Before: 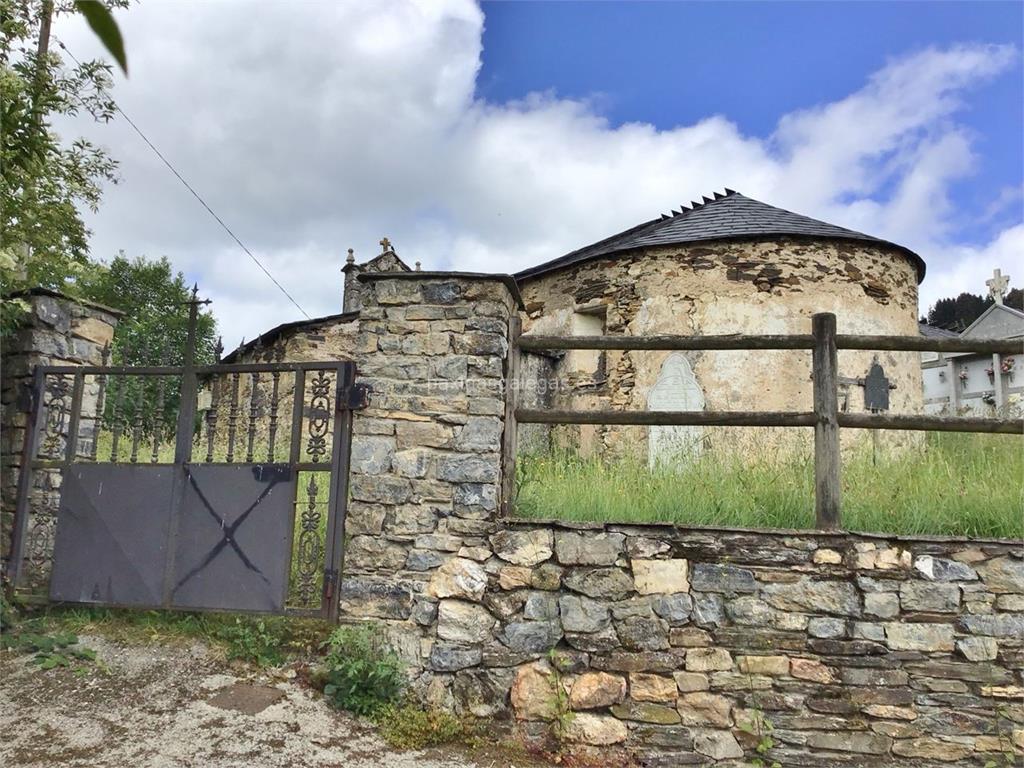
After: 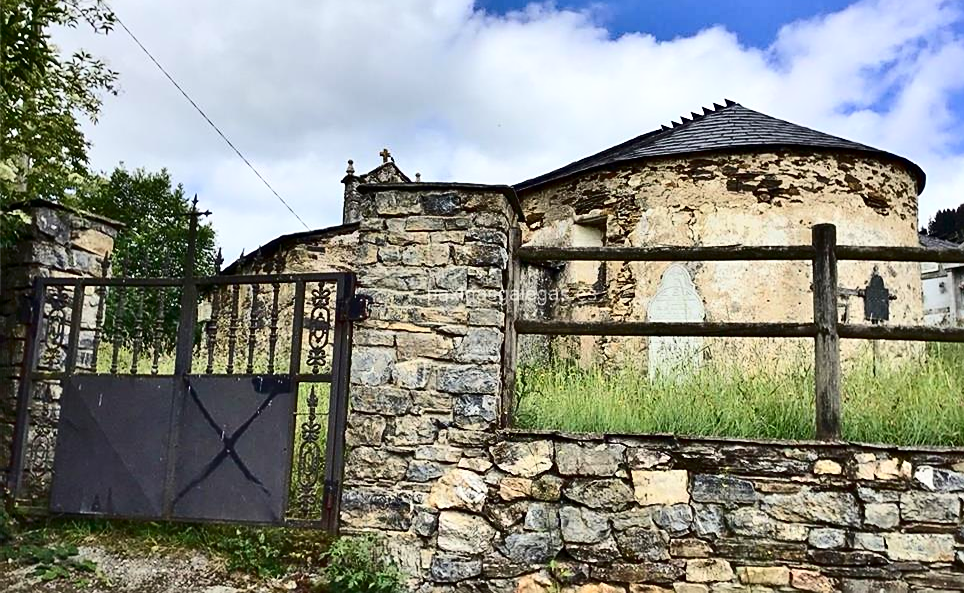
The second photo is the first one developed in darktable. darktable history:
sharpen: on, module defaults
crop and rotate: angle 0.058°, top 11.543%, right 5.728%, bottom 11.06%
contrast brightness saturation: contrast 0.306, brightness -0.076, saturation 0.173
